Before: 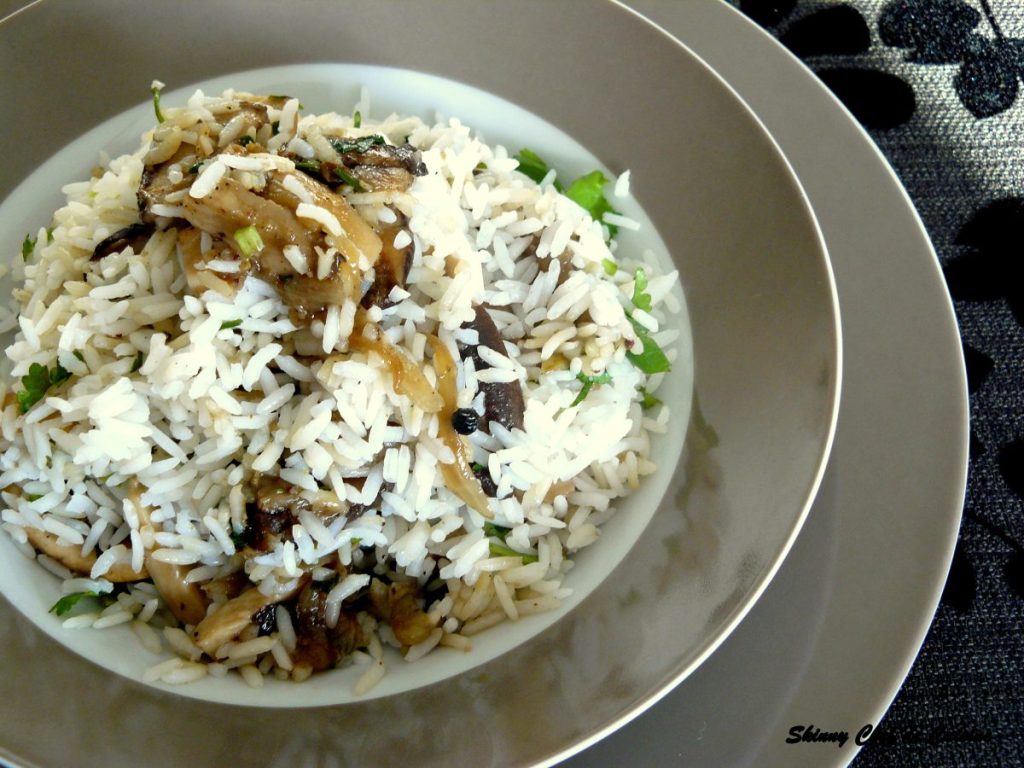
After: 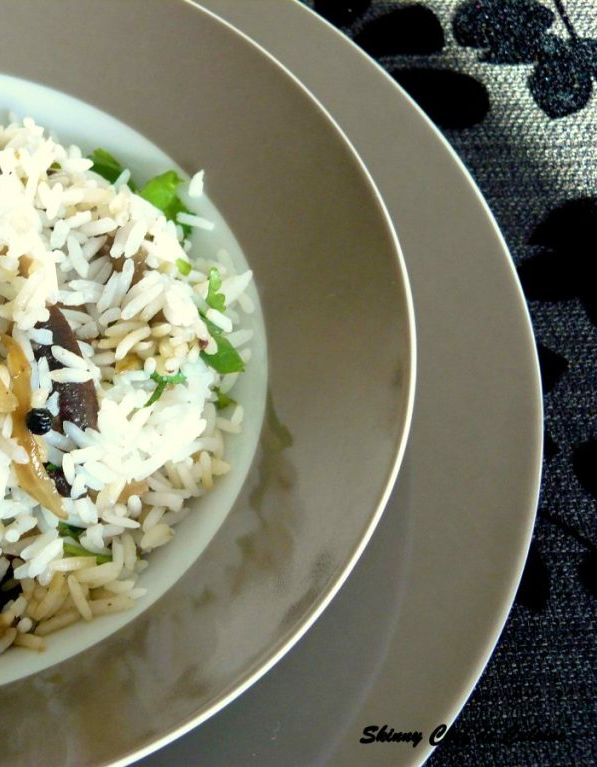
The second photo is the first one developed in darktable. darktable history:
velvia: on, module defaults
crop: left 41.698%
